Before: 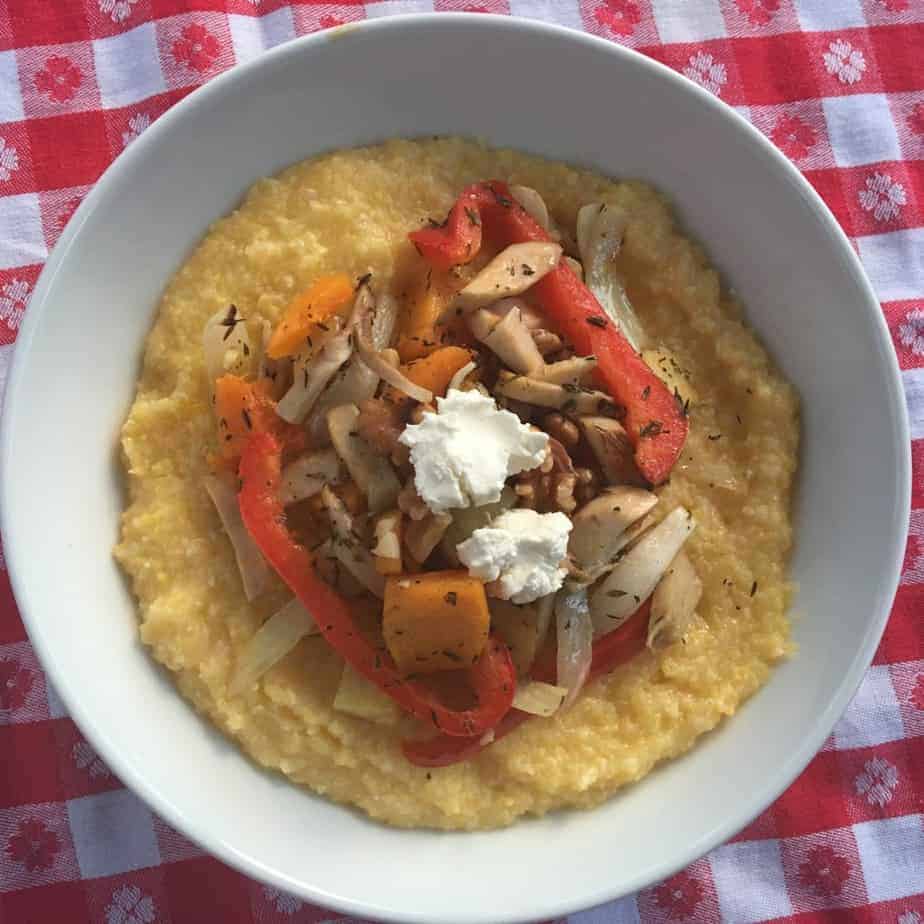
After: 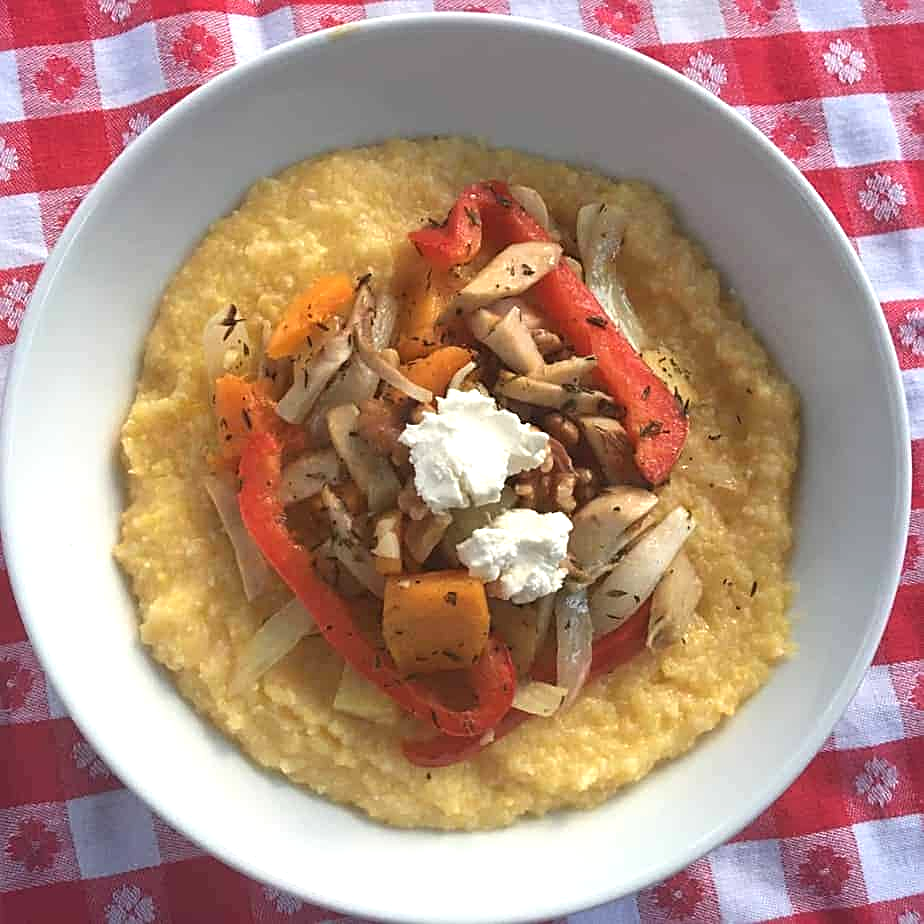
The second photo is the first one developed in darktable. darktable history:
sharpen: on, module defaults
exposure: black level correction 0, exposure 0.4 EV, compensate exposure bias true, compensate highlight preservation false
